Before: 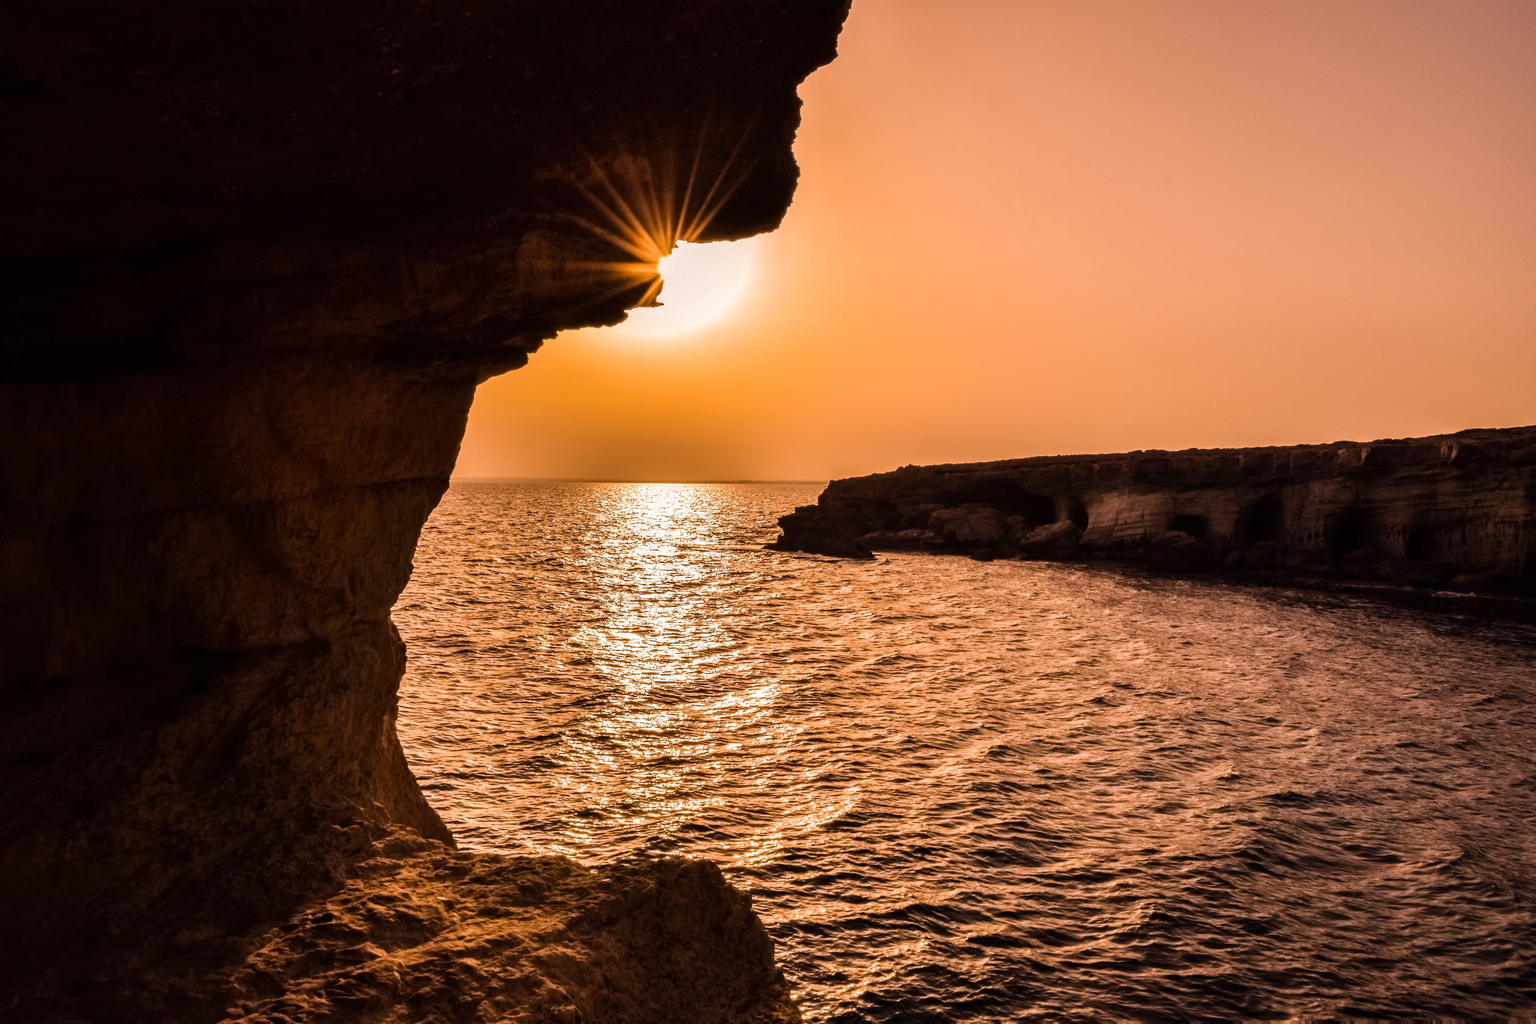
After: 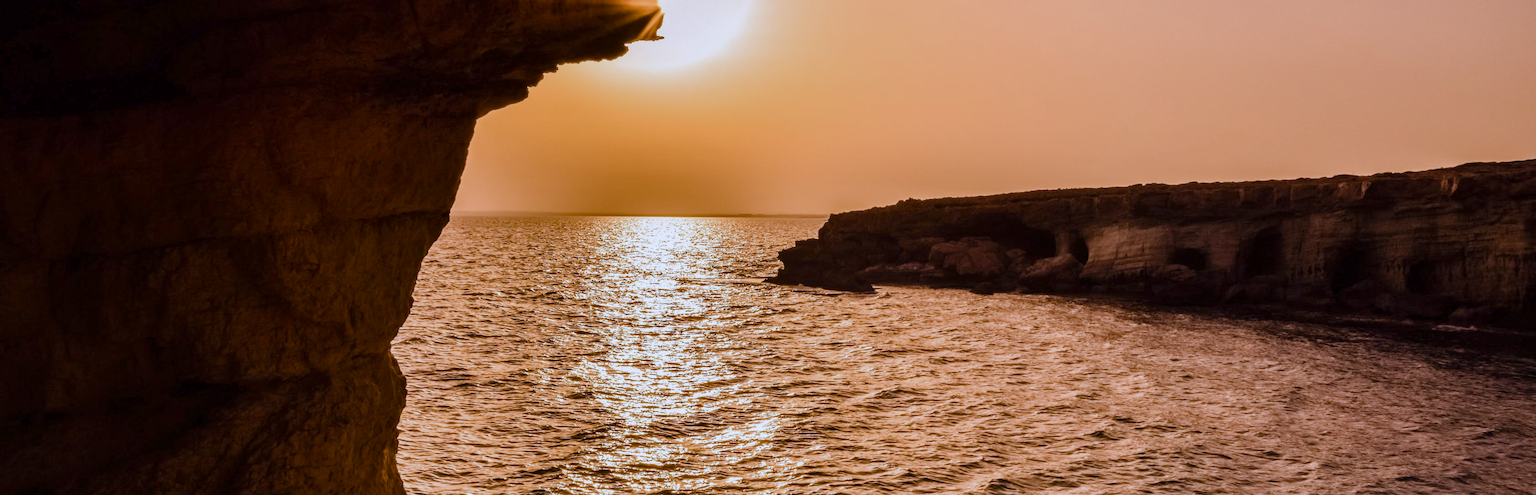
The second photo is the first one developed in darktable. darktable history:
white balance: red 0.926, green 1.003, blue 1.133
color balance rgb: shadows lift › chroma 1%, shadows lift › hue 113°, highlights gain › chroma 0.2%, highlights gain › hue 333°, perceptual saturation grading › global saturation 20%, perceptual saturation grading › highlights -50%, perceptual saturation grading › shadows 25%, contrast -10%
crop and rotate: top 26.056%, bottom 25.543%
